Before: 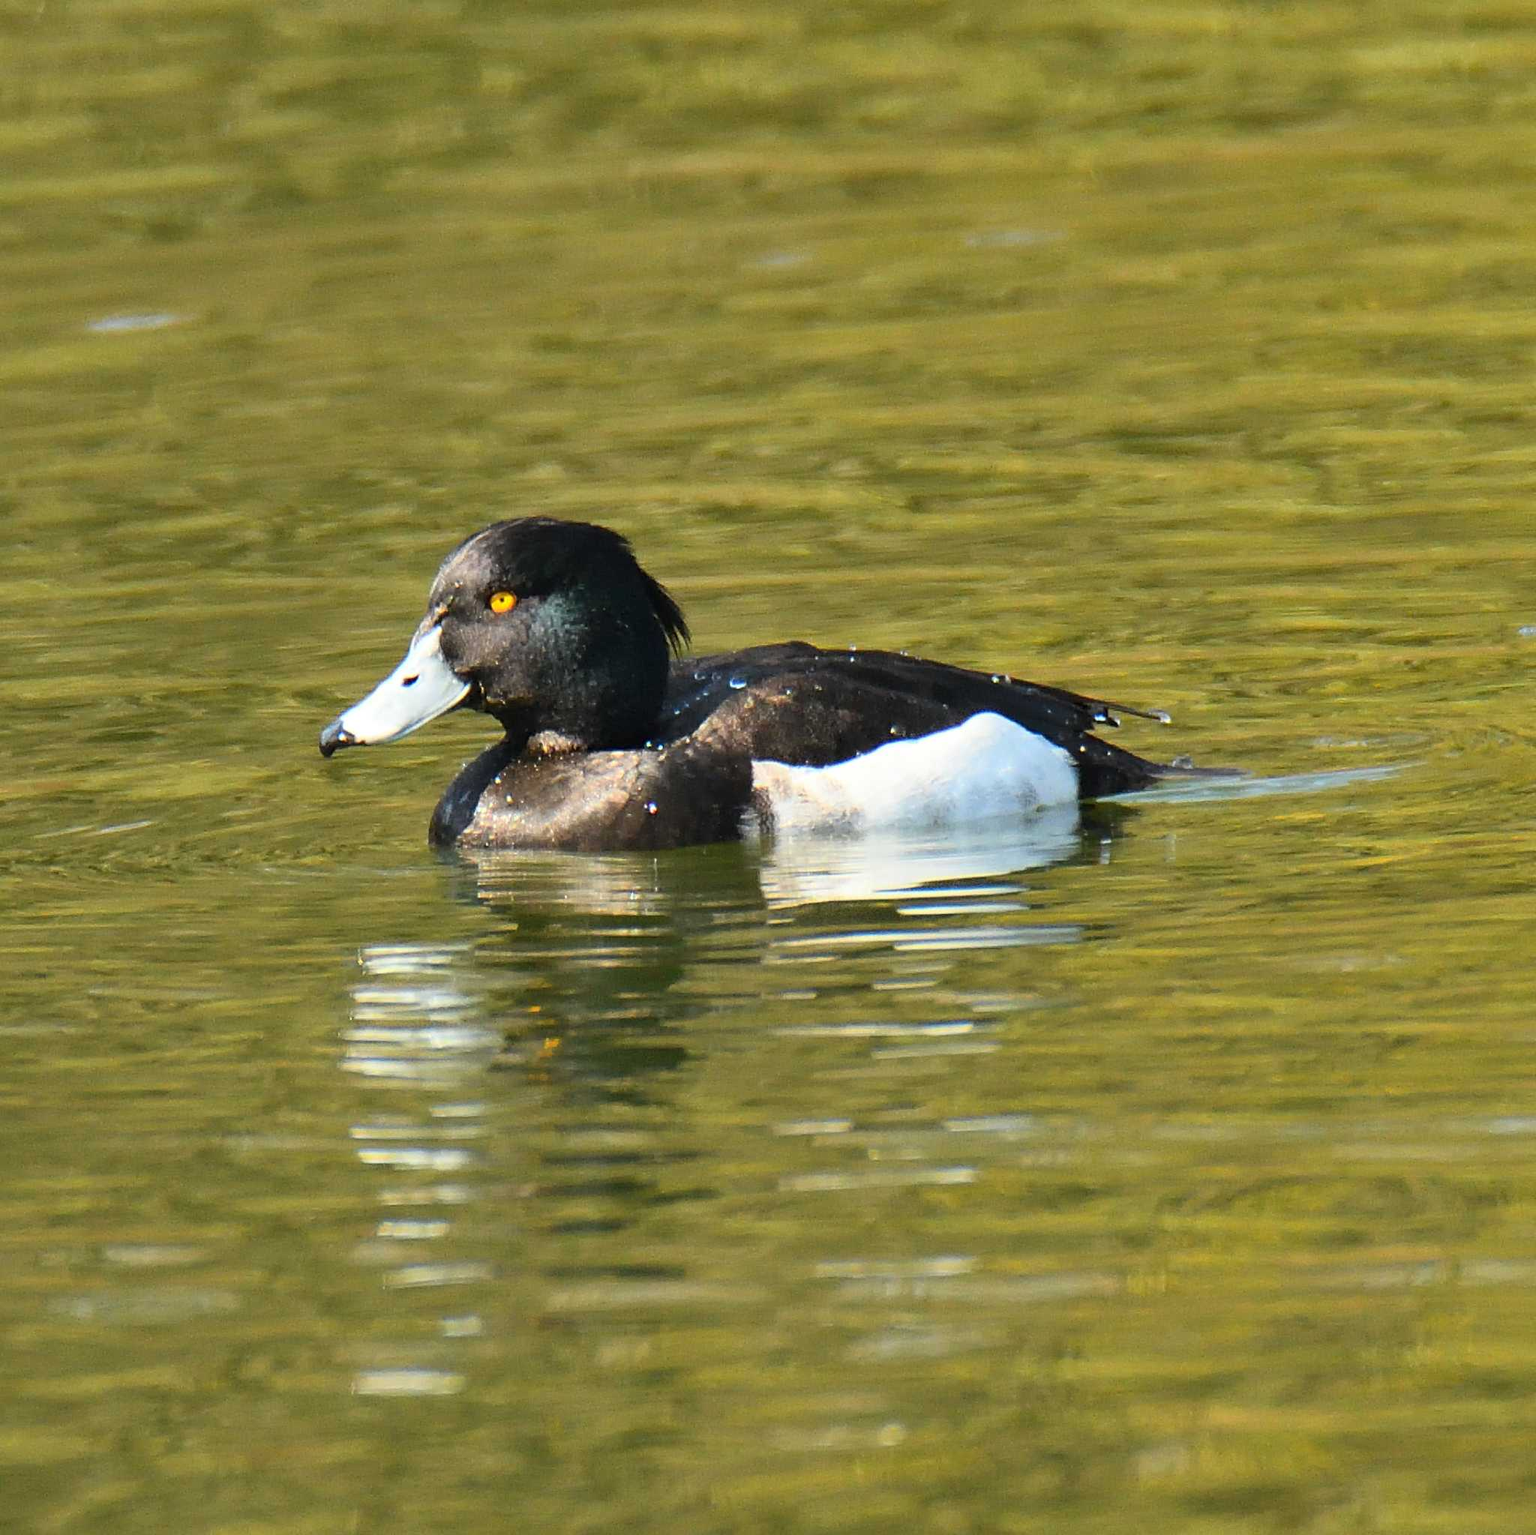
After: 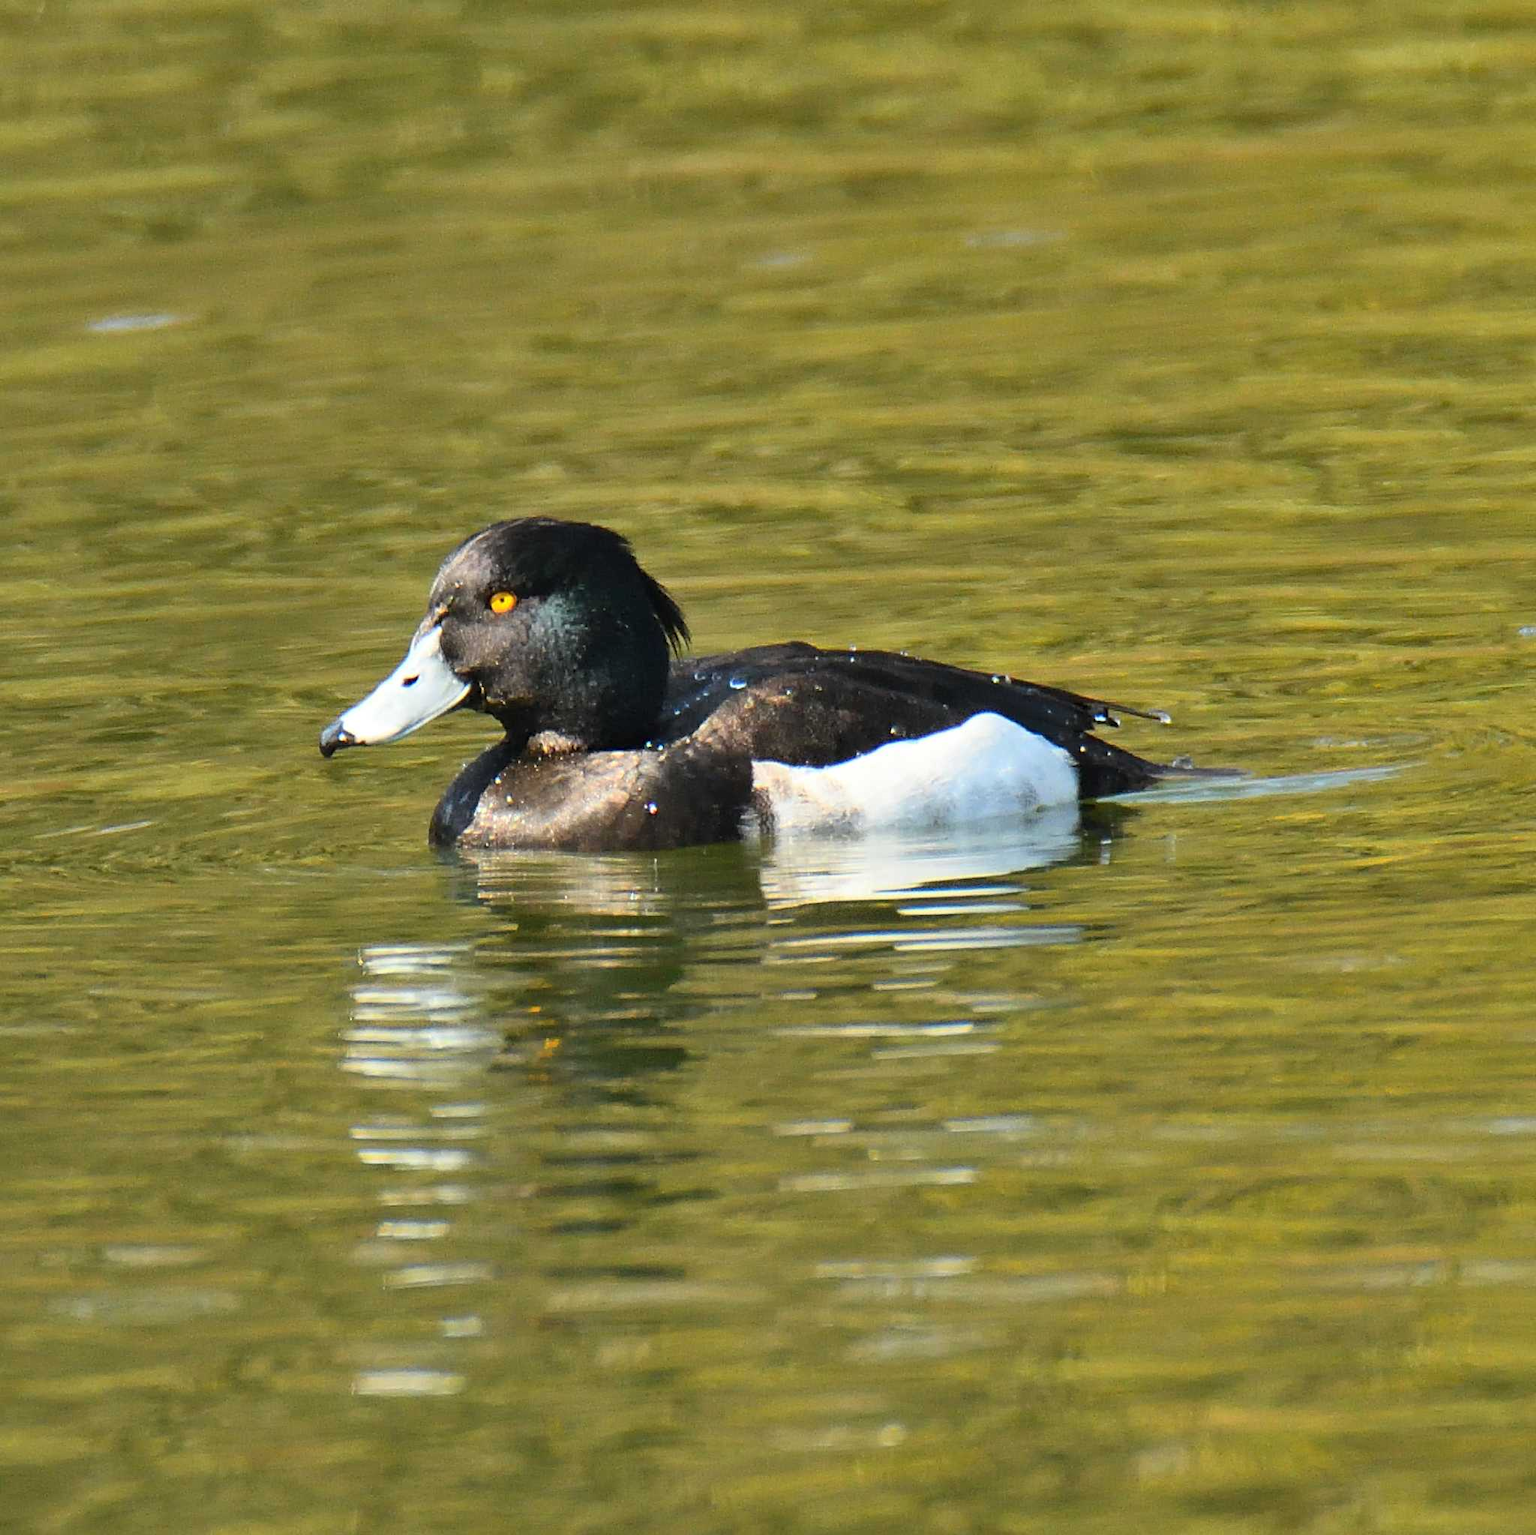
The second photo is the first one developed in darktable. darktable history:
shadows and highlights: shadows 52.79, soften with gaussian
